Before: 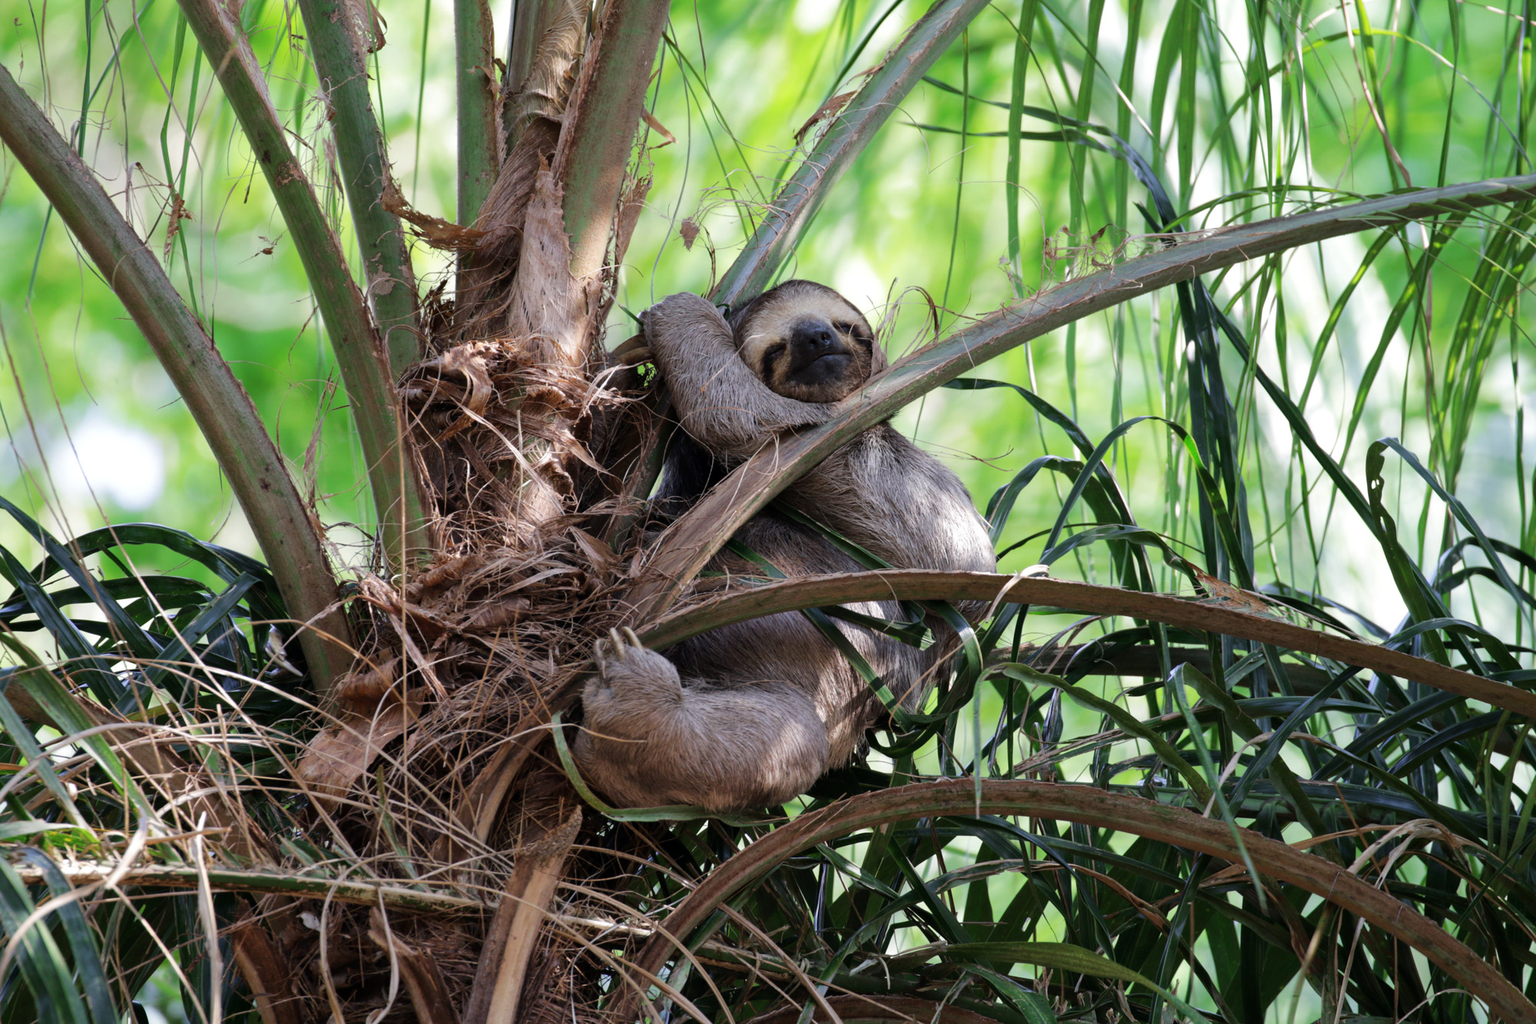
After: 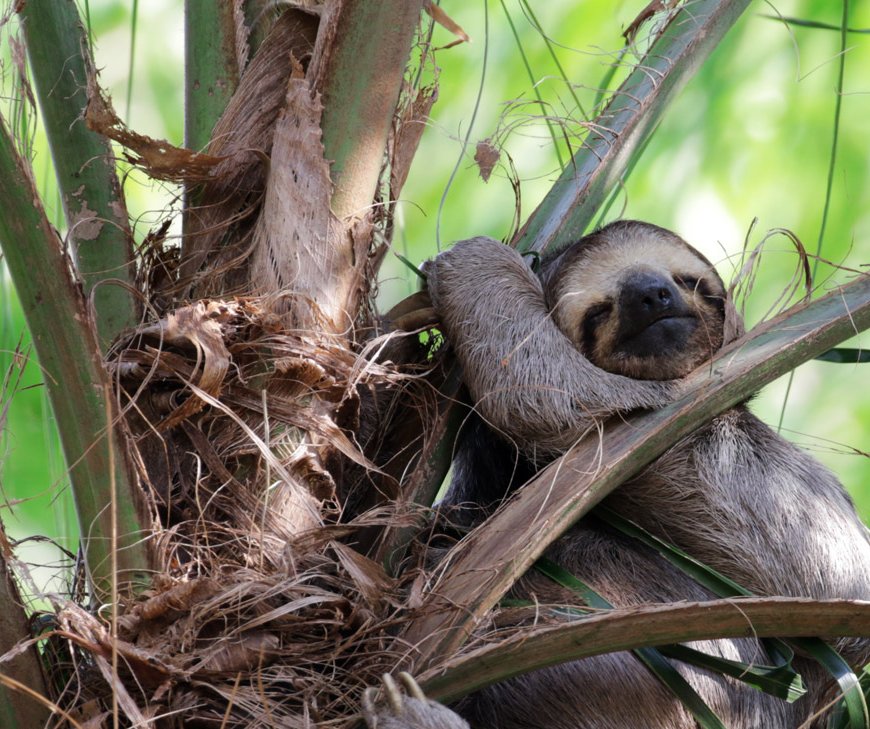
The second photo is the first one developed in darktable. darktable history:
crop: left 20.57%, top 10.82%, right 35.928%, bottom 34.47%
